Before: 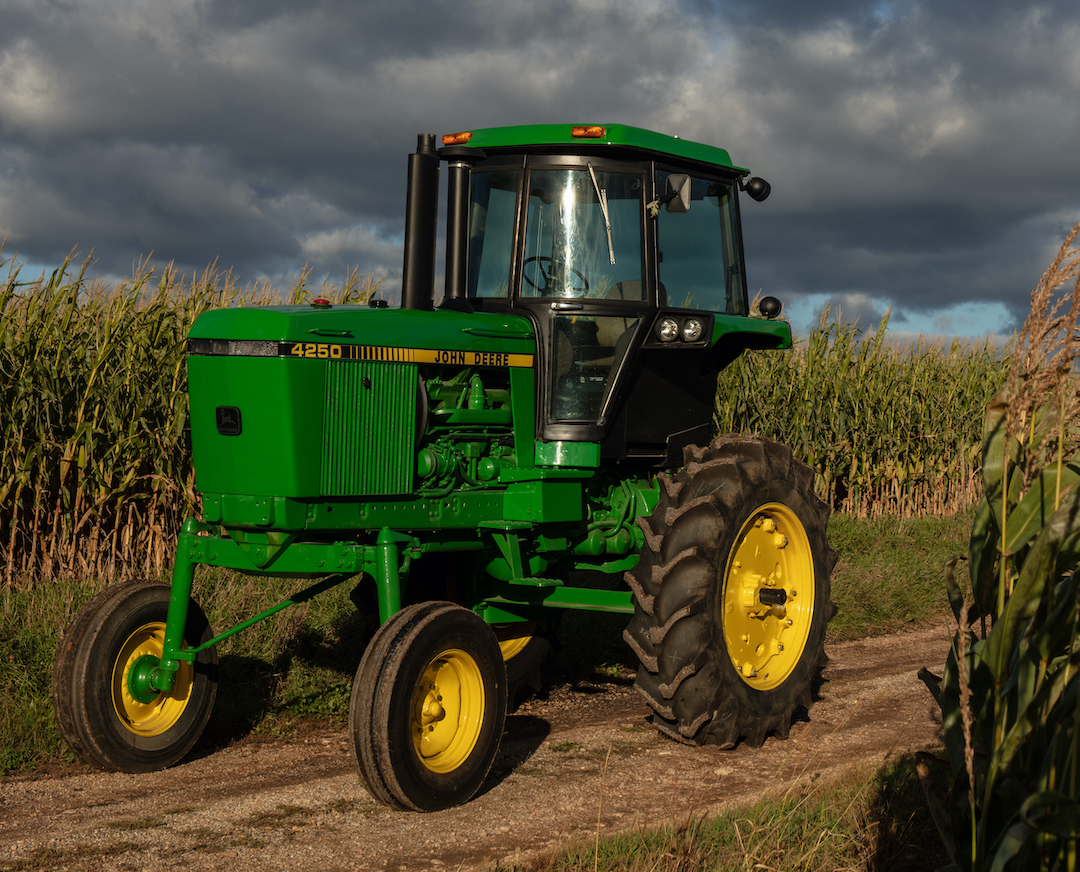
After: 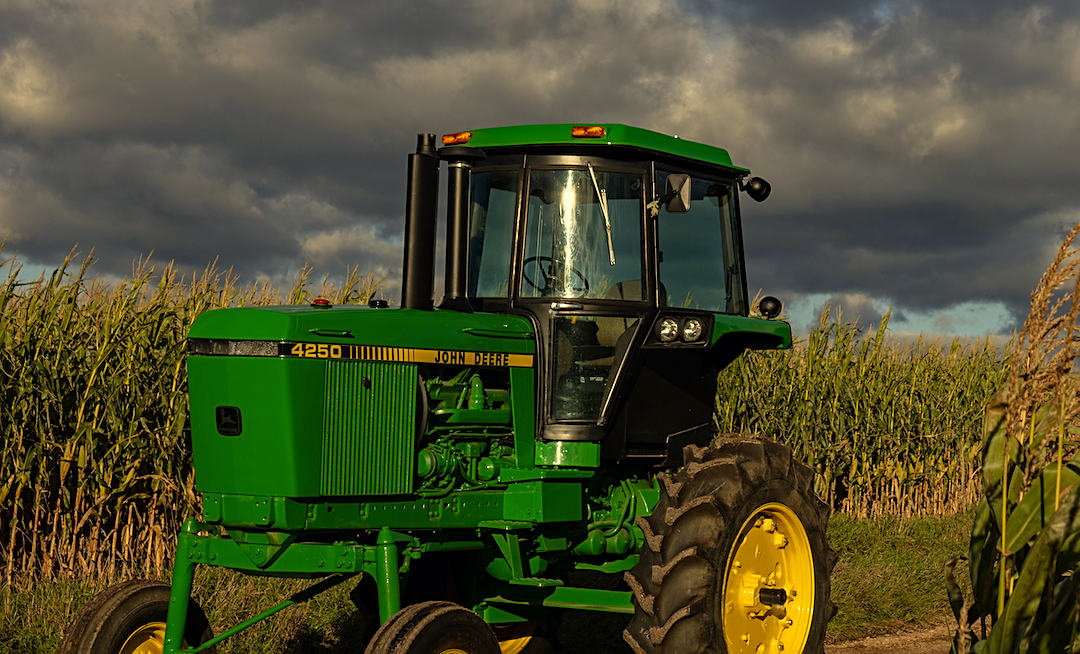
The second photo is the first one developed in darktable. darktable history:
sharpen: on, module defaults
color correction: highlights a* 2.72, highlights b* 22.8
crop: bottom 24.988%
tone equalizer: on, module defaults
haze removal: on, module defaults
